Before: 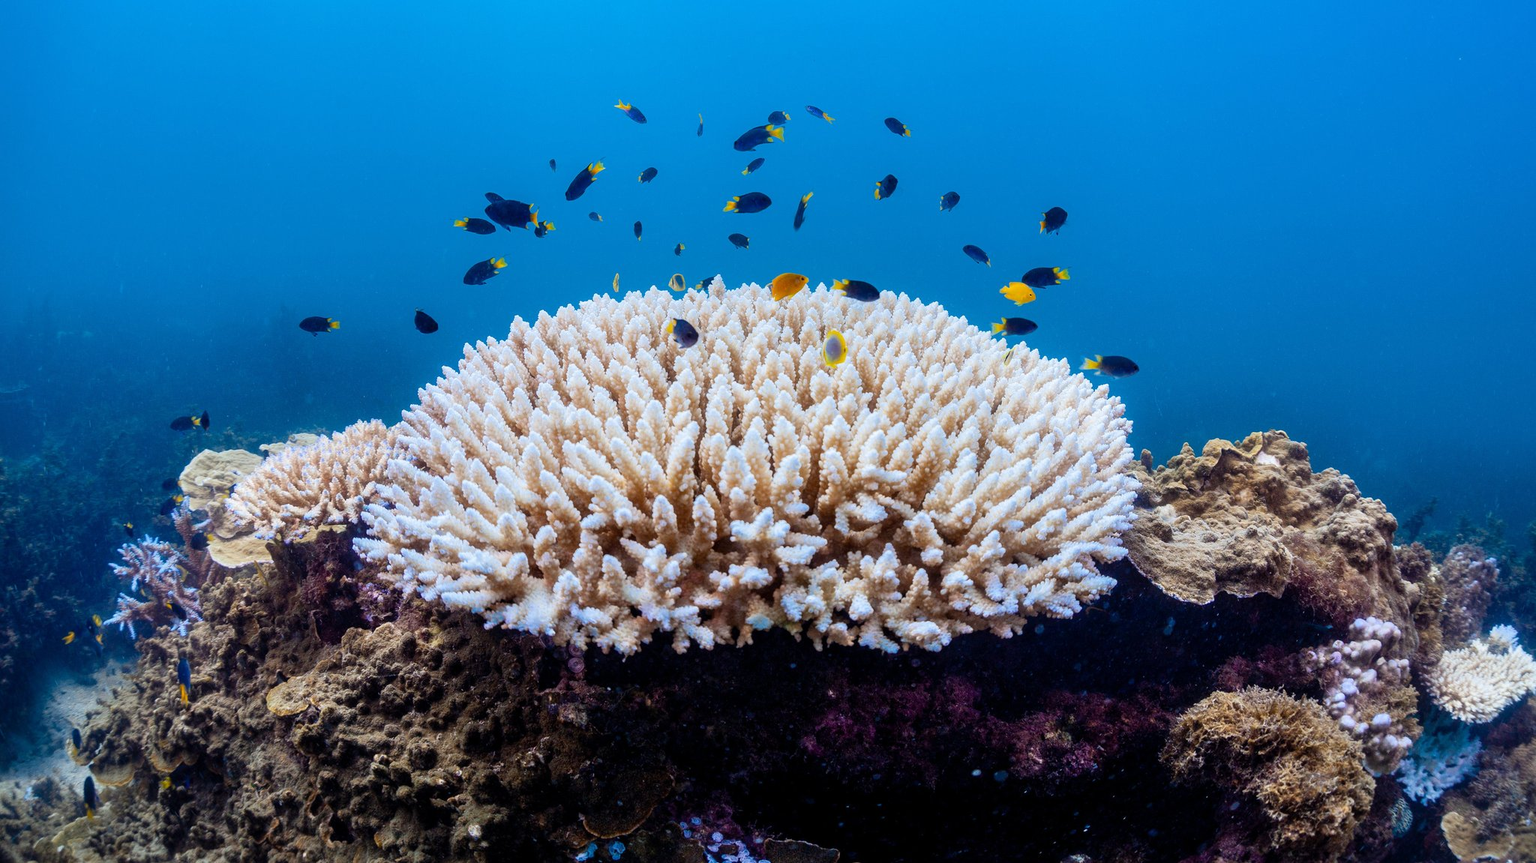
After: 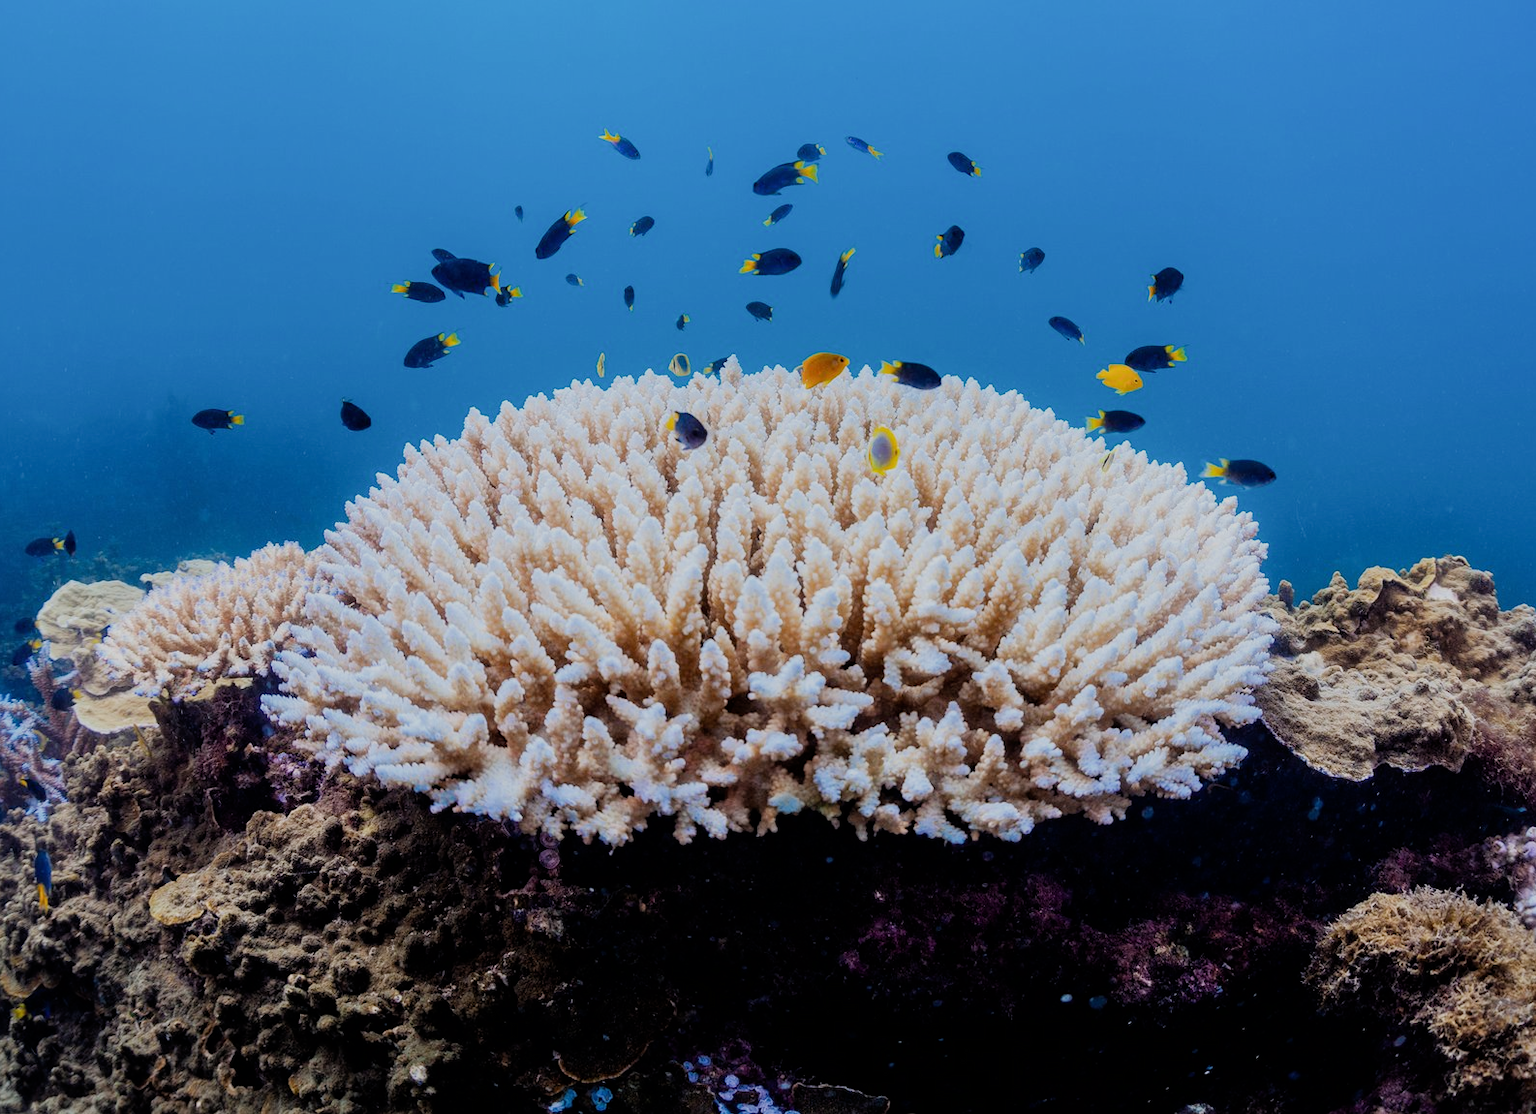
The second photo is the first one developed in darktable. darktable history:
filmic rgb: black relative exposure -7.65 EV, white relative exposure 4.56 EV, threshold 2.98 EV, hardness 3.61, iterations of high-quality reconstruction 0, enable highlight reconstruction true
crop: left 9.846%, right 12.685%
exposure: compensate exposure bias true, compensate highlight preservation false
